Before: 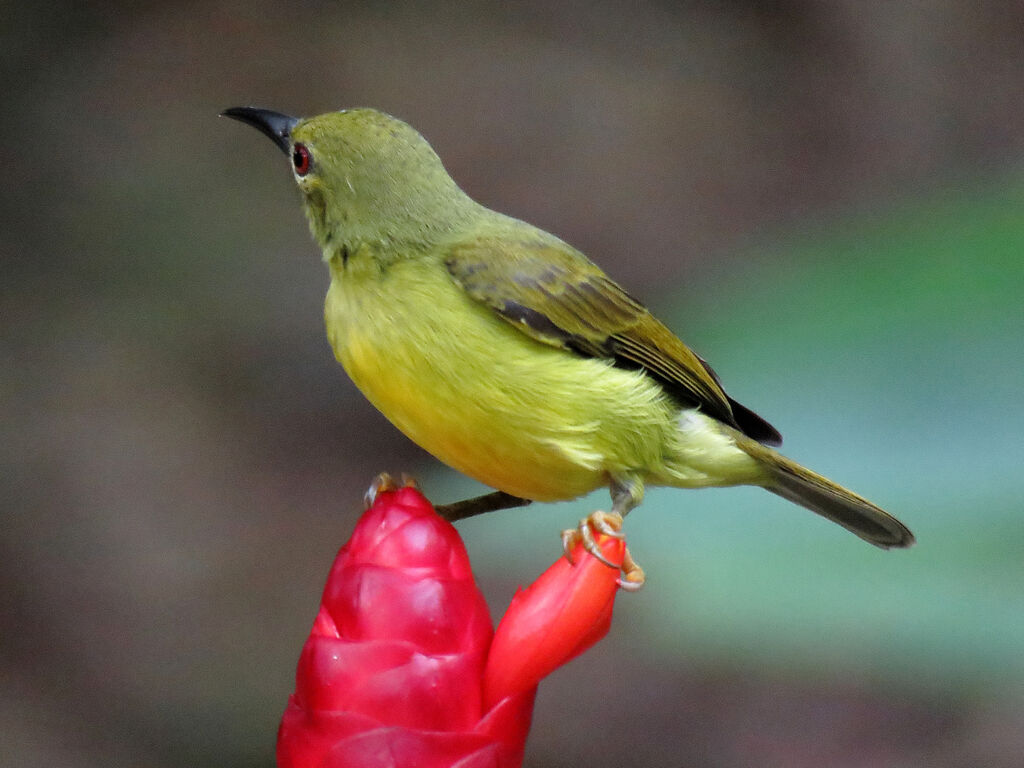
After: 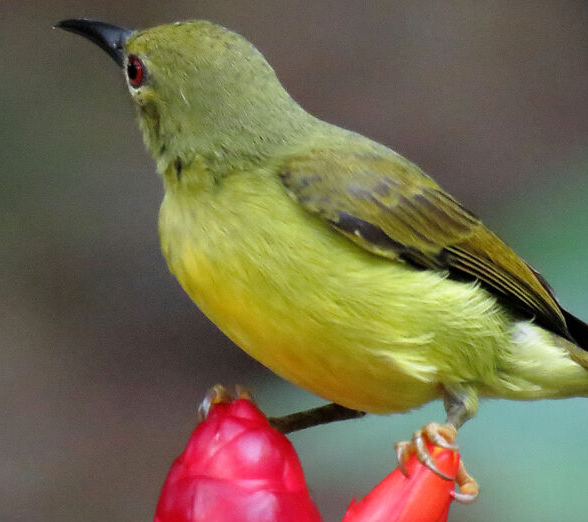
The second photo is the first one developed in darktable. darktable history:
crop: left 16.243%, top 11.504%, right 26.248%, bottom 20.496%
